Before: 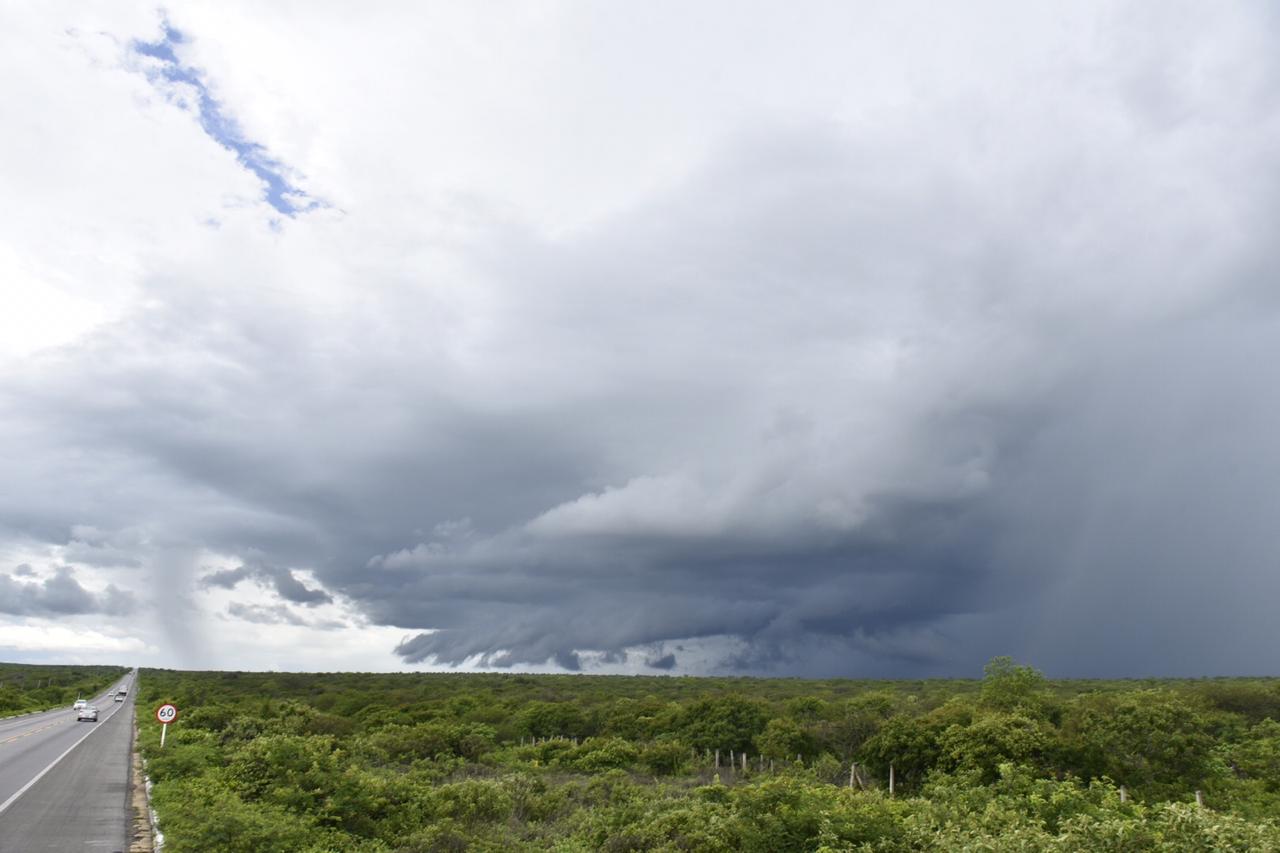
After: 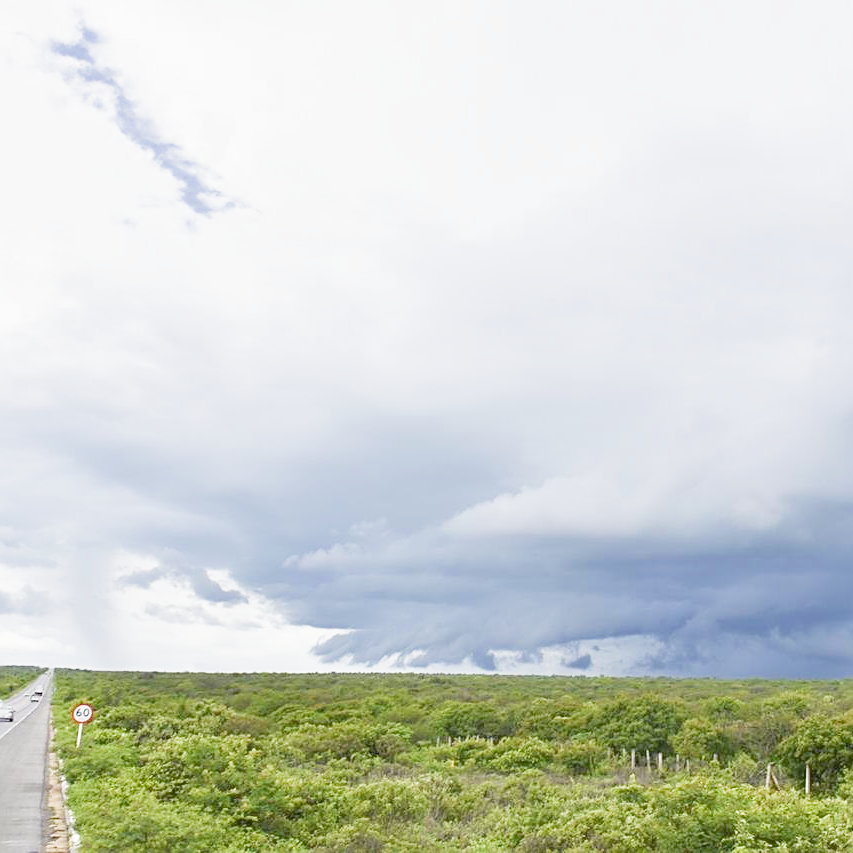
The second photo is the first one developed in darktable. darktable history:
sharpen: on, module defaults
filmic rgb: middle gray luminance 4.29%, black relative exposure -13 EV, white relative exposure 5 EV, threshold 6 EV, target black luminance 0%, hardness 5.19, latitude 59.69%, contrast 0.767, highlights saturation mix 5%, shadows ↔ highlights balance 25.95%, add noise in highlights 0, color science v3 (2019), use custom middle-gray values true, iterations of high-quality reconstruction 0, contrast in highlights soft, enable highlight reconstruction true
crop and rotate: left 6.617%, right 26.717%
